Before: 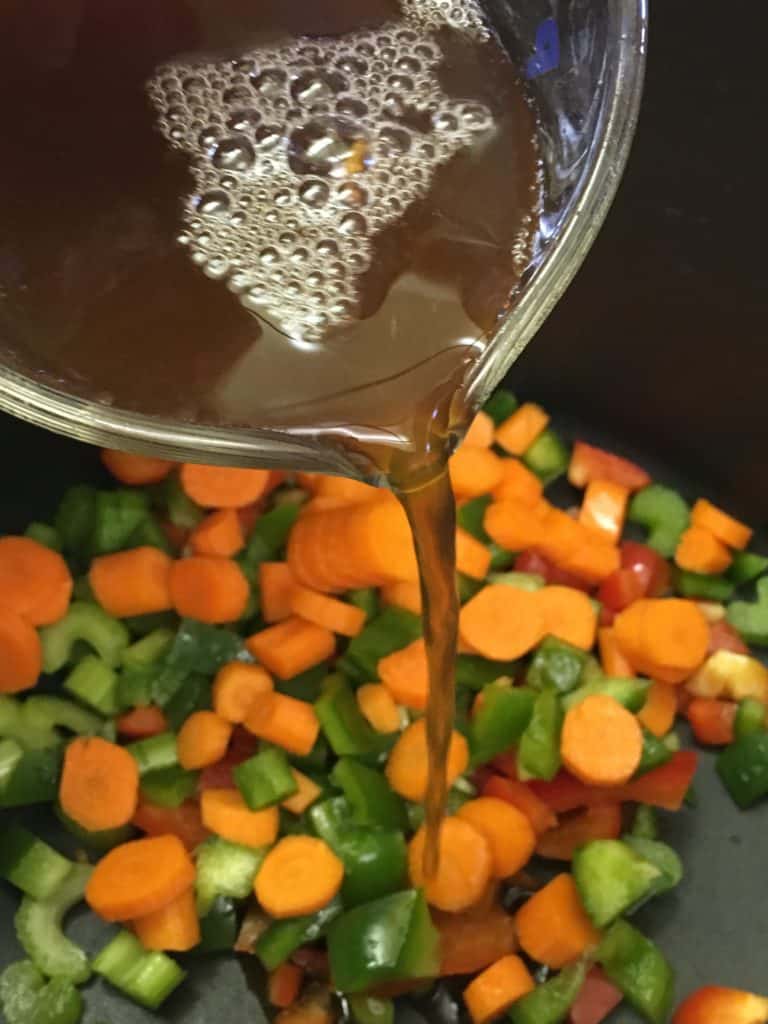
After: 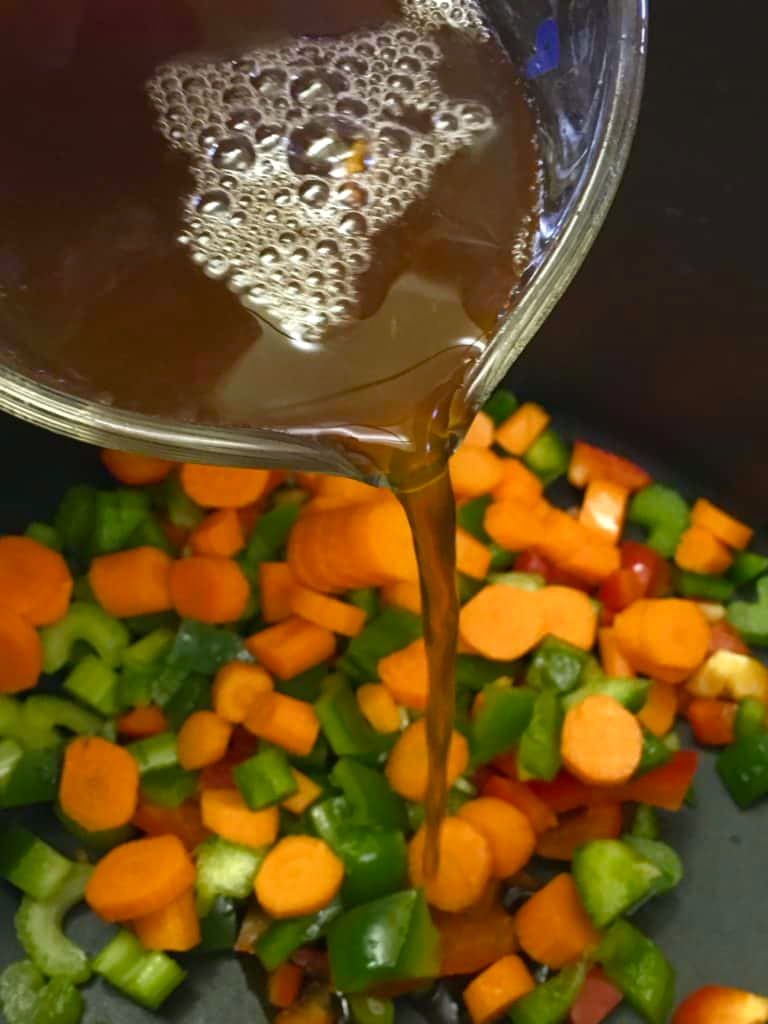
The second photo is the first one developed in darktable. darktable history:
tone equalizer: -8 EV -0.001 EV, -7 EV 0.003 EV, -6 EV -0.002 EV, -5 EV -0.015 EV, -4 EV -0.067 EV, -3 EV -0.227 EV, -2 EV -0.274 EV, -1 EV 0.107 EV, +0 EV 0.323 EV, mask exposure compensation -0.506 EV
color balance rgb: power › chroma 0.503%, power › hue 260.18°, perceptual saturation grading › global saturation 9.113%, perceptual saturation grading › highlights -13.257%, perceptual saturation grading › mid-tones 14.141%, perceptual saturation grading › shadows 22.386%, global vibrance 20%
